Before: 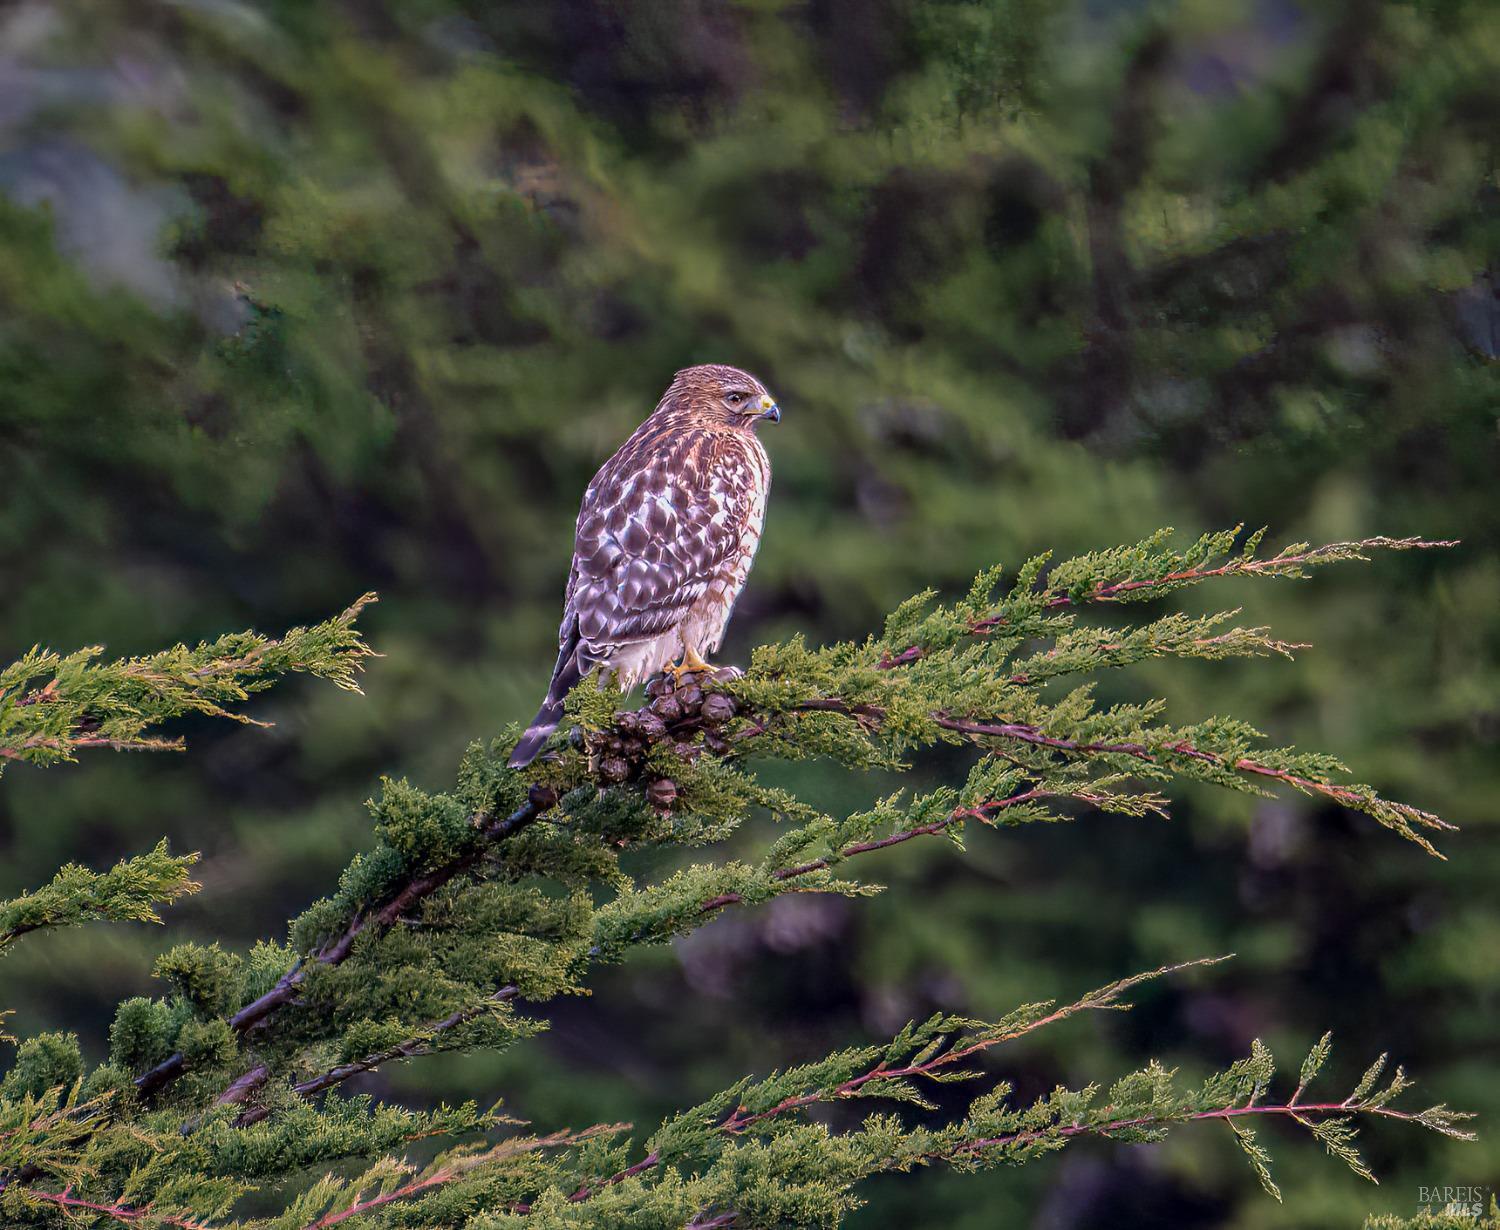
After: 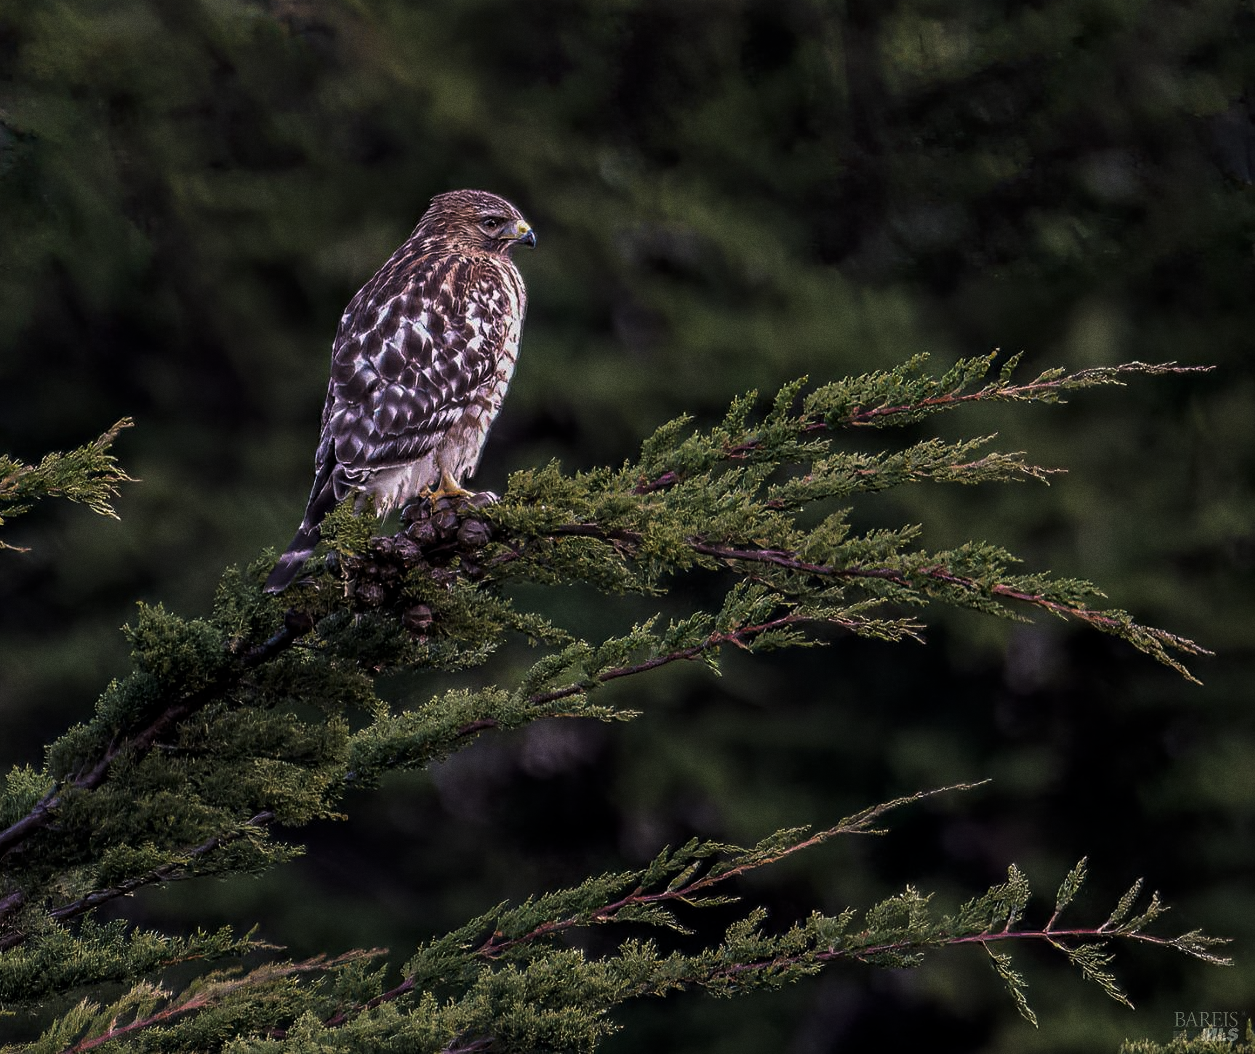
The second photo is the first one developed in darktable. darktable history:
crop: left 16.315%, top 14.246%
levels: levels [0, 0.618, 1]
grain: coarseness 0.09 ISO
